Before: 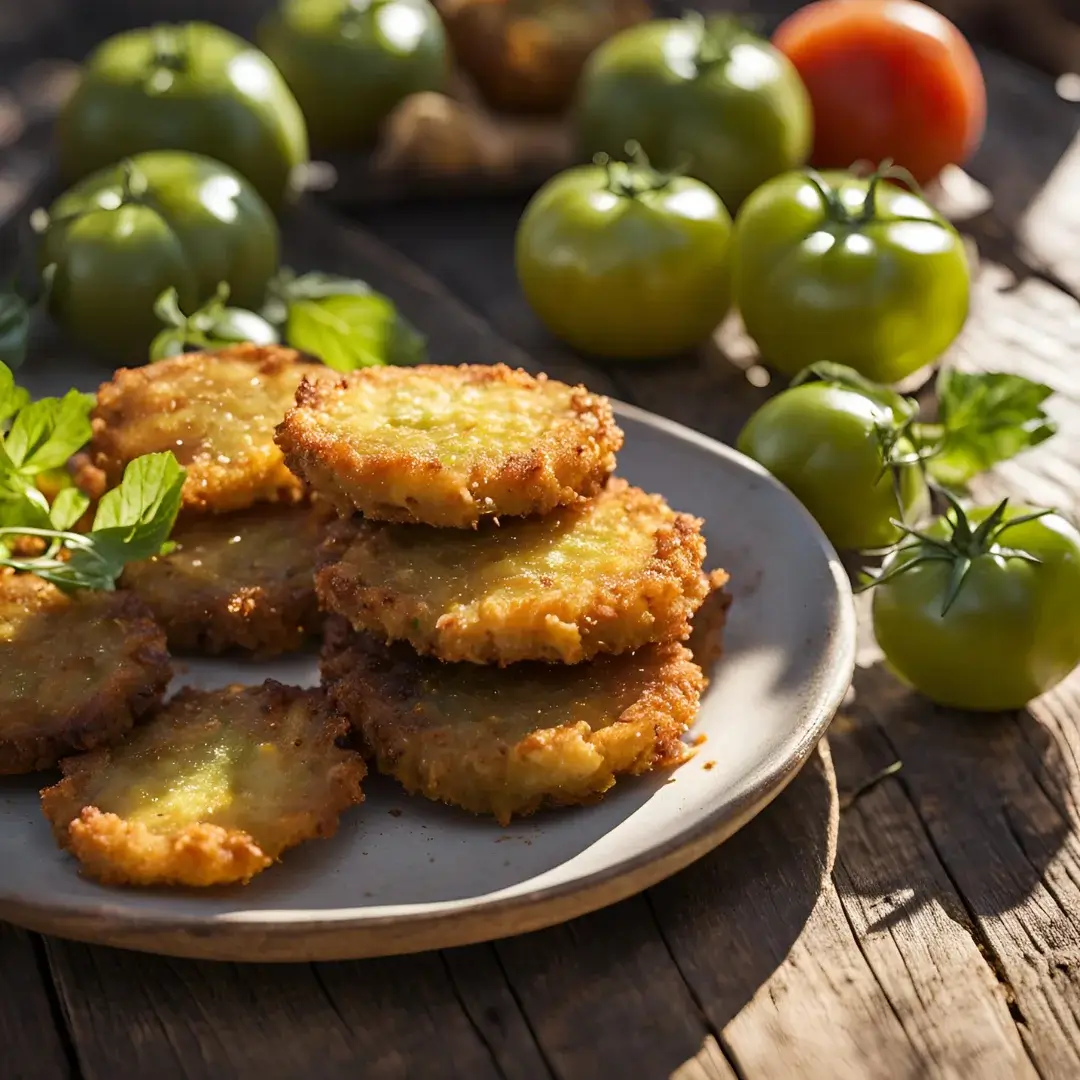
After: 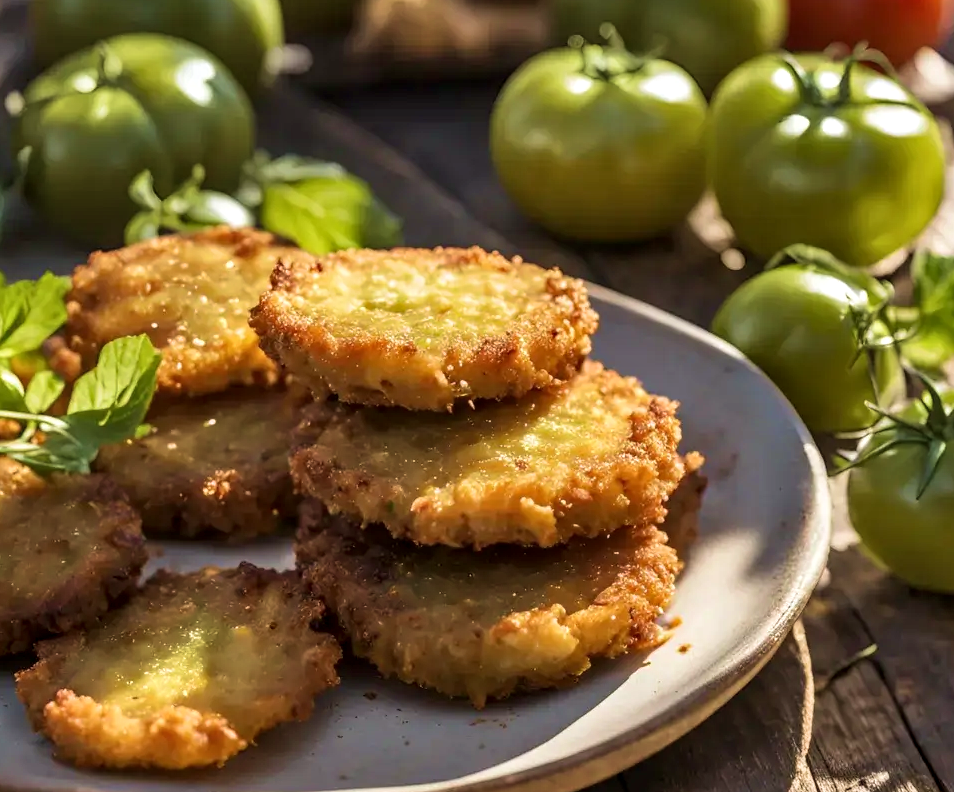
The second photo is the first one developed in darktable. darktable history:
shadows and highlights: low approximation 0.01, soften with gaussian
velvia: strength 39.19%
local contrast: on, module defaults
crop and rotate: left 2.379%, top 10.987%, right 9.221%, bottom 15.661%
